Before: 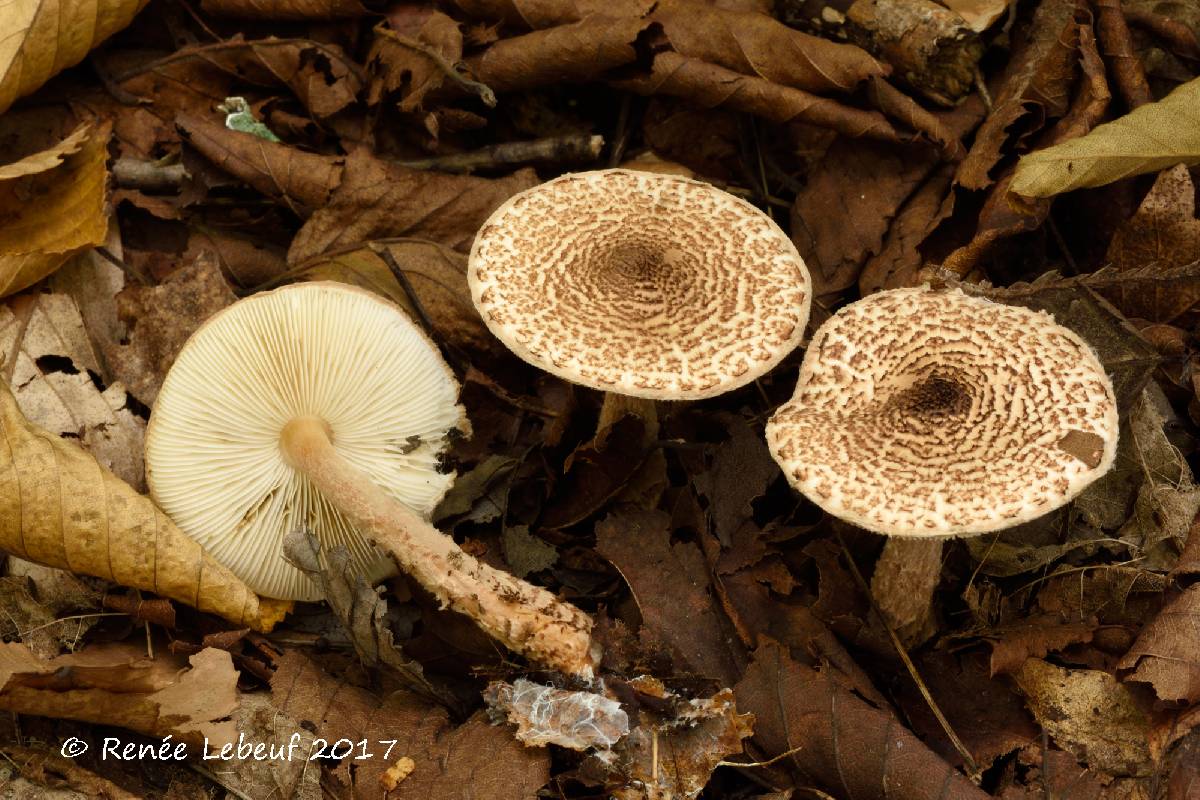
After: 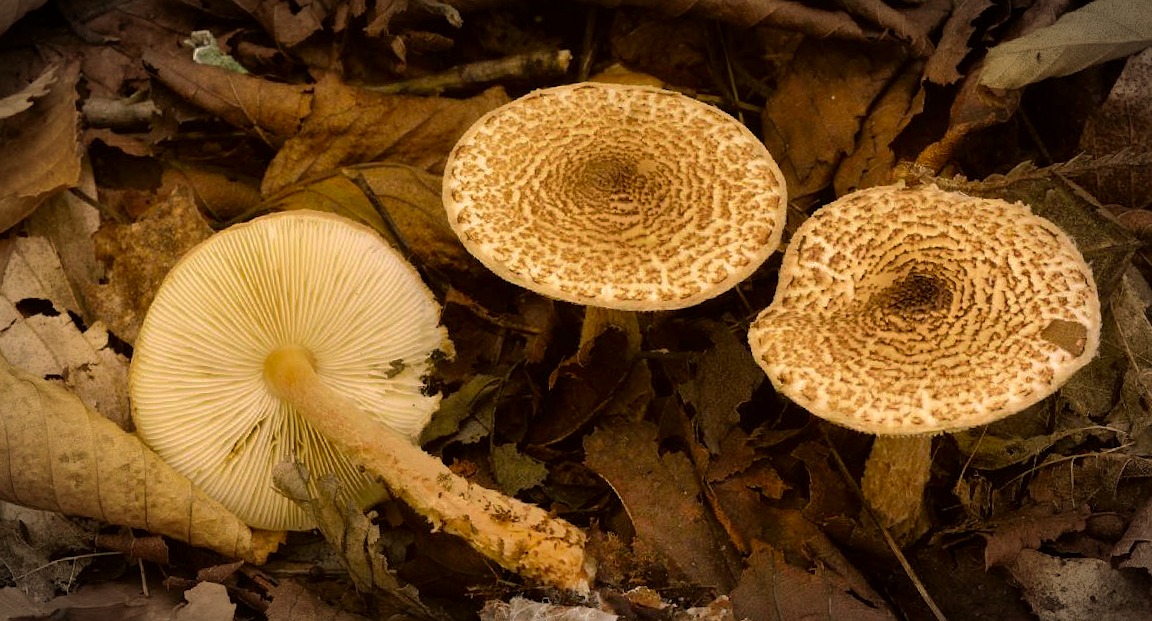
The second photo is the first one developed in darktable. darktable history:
white balance: red 0.926, green 1.003, blue 1.133
crop: top 7.625%, bottom 8.027%
color correction: highlights a* 17.94, highlights b* 35.39, shadows a* 1.48, shadows b* 6.42, saturation 1.01
sharpen: radius 1.272, amount 0.305, threshold 0
shadows and highlights: shadows 40, highlights -60
vignetting: automatic ratio true
rotate and perspective: rotation -3°, crop left 0.031, crop right 0.968, crop top 0.07, crop bottom 0.93
